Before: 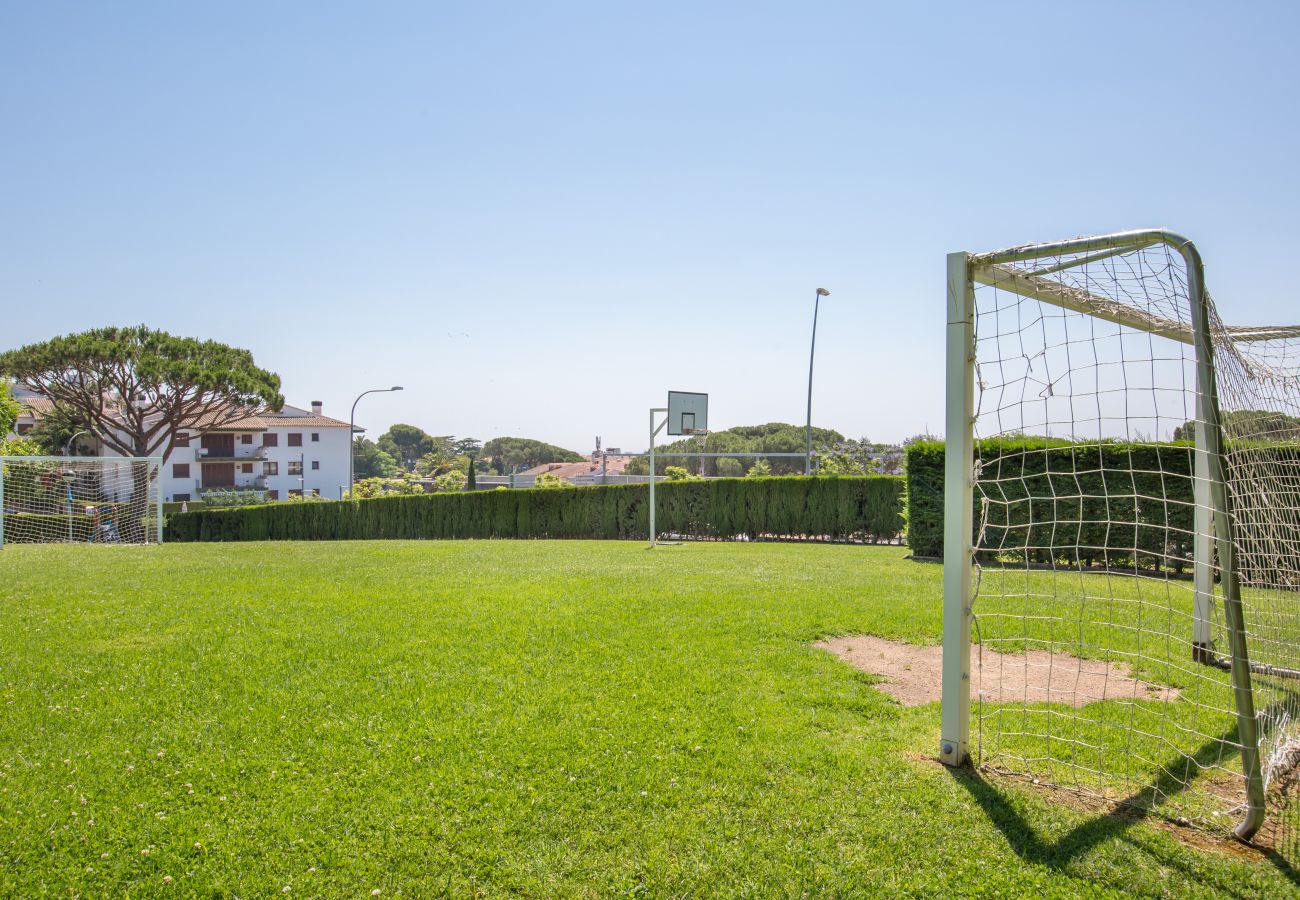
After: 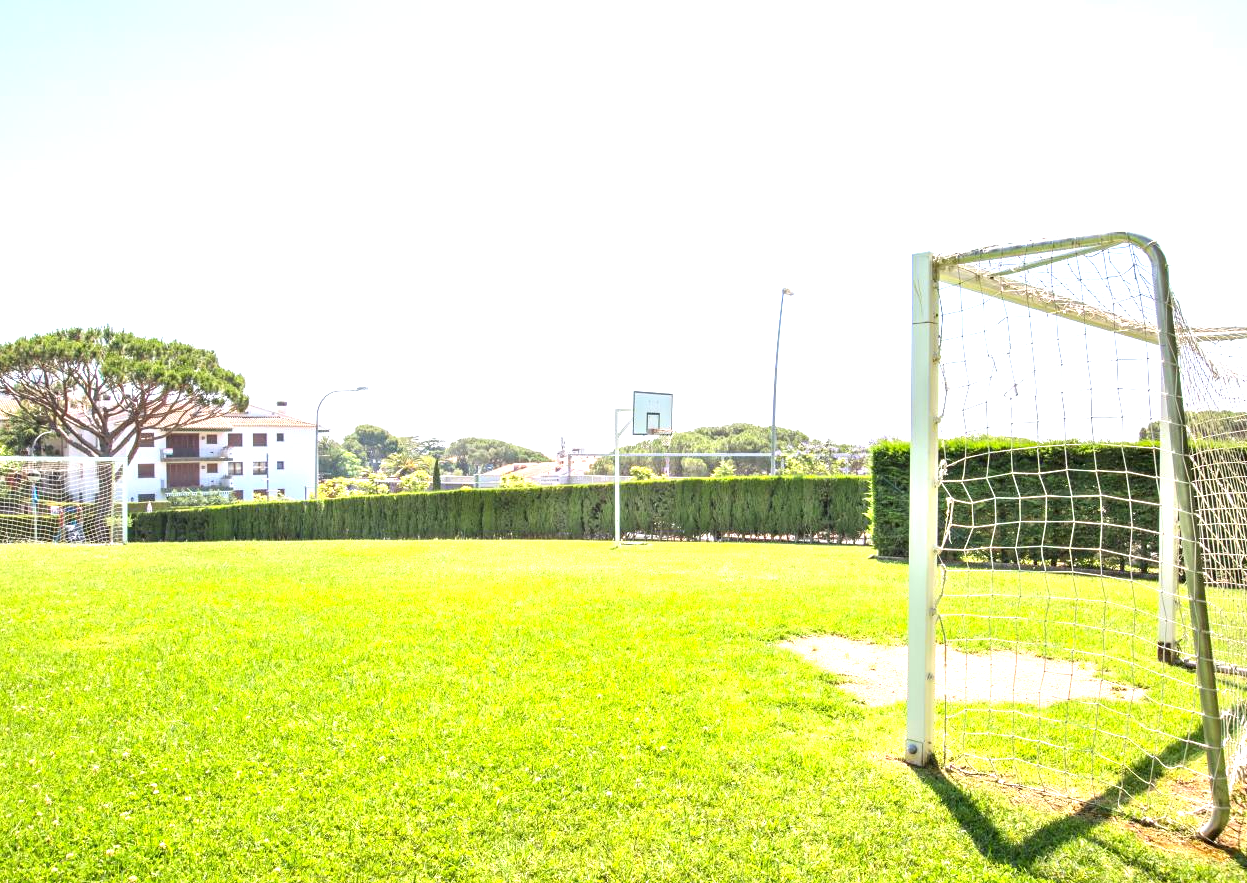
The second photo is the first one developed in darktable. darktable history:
crop and rotate: left 2.733%, right 1.334%, bottom 1.861%
exposure: black level correction 0, exposure 1.497 EV, compensate exposure bias true, compensate highlight preservation false
contrast brightness saturation: contrast 0.081, saturation 0.025
